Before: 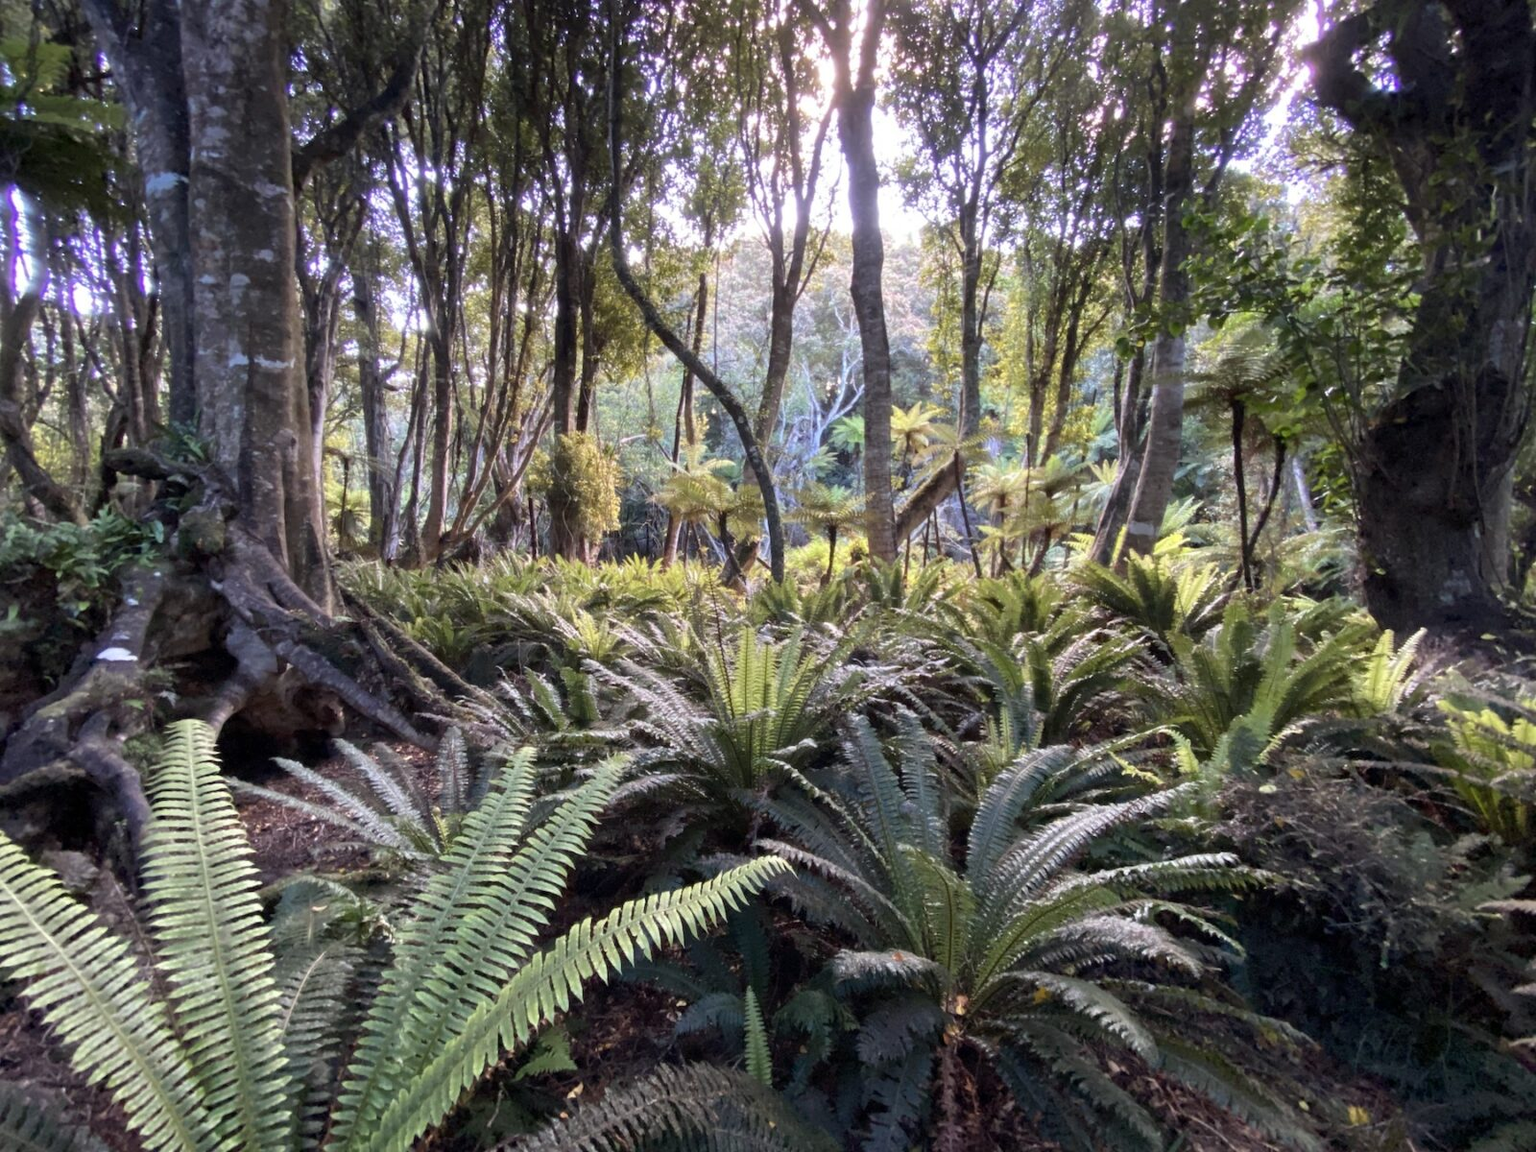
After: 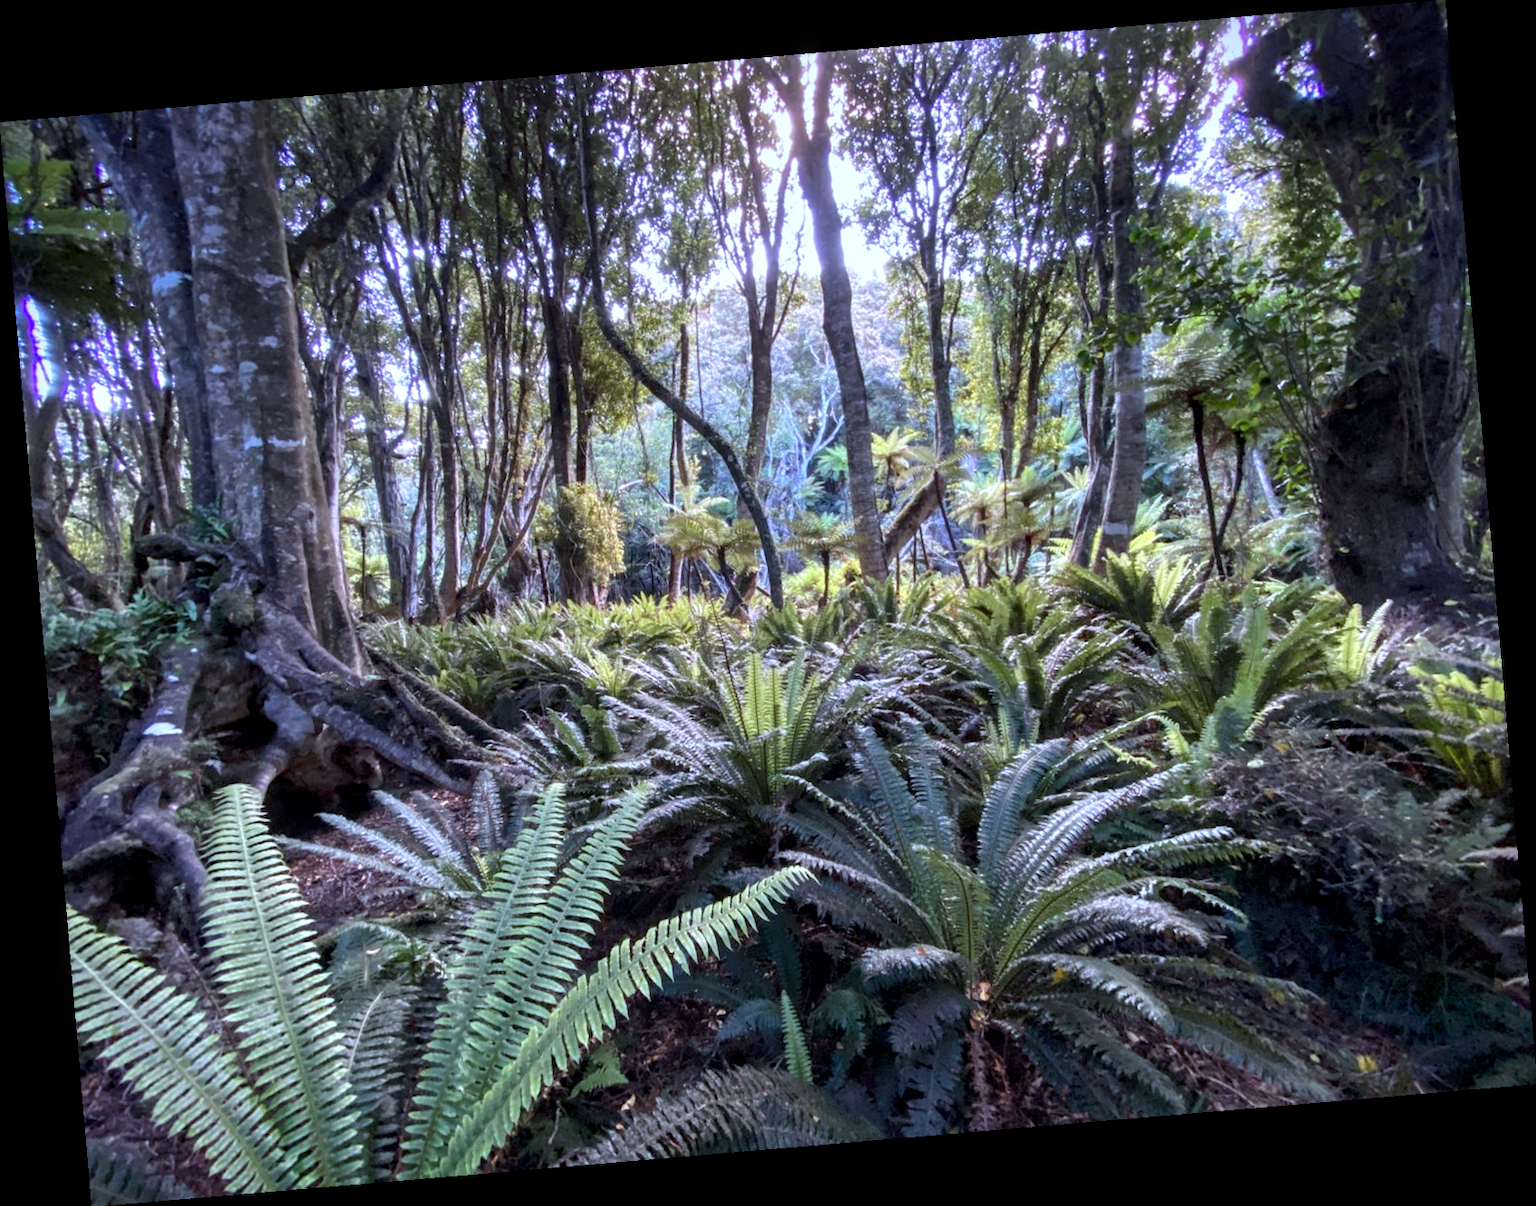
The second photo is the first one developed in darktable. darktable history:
rotate and perspective: rotation -4.86°, automatic cropping off
vignetting: fall-off start 88.53%, fall-off radius 44.2%, saturation 0.376, width/height ratio 1.161
local contrast: detail 130%
white balance: red 0.948, green 1.02, blue 1.176
